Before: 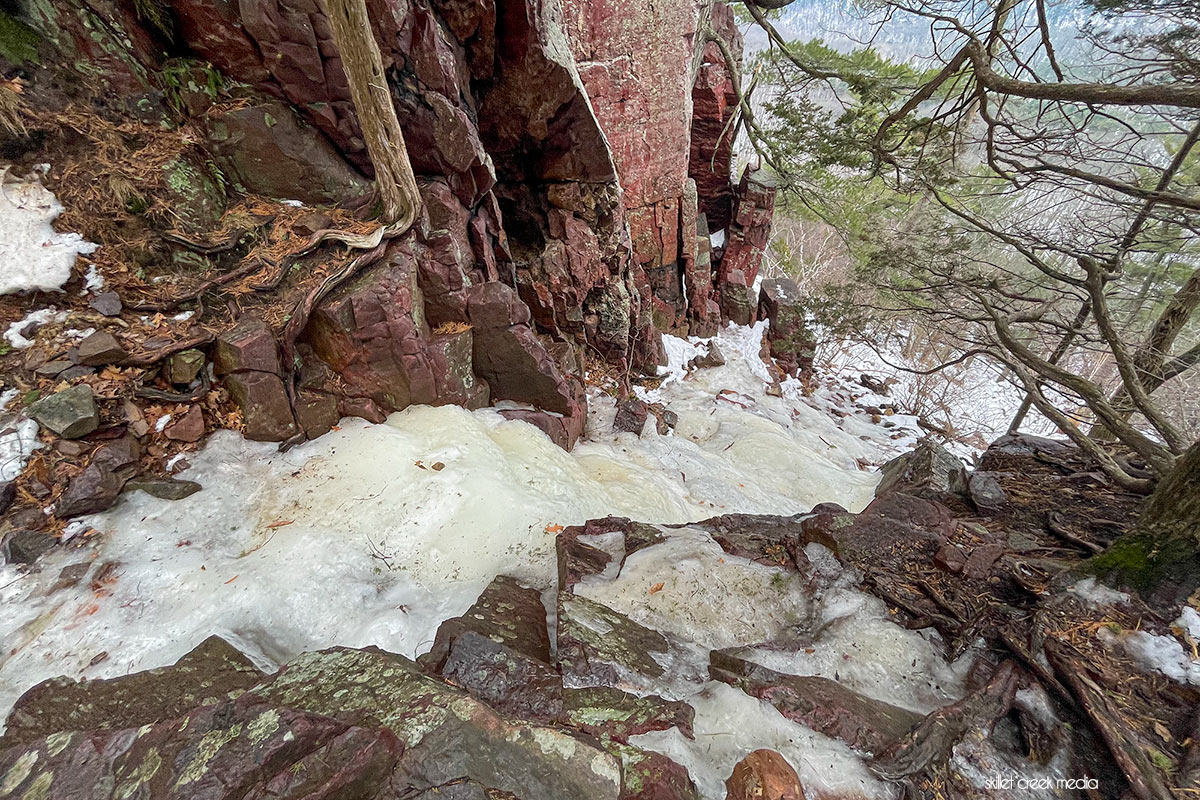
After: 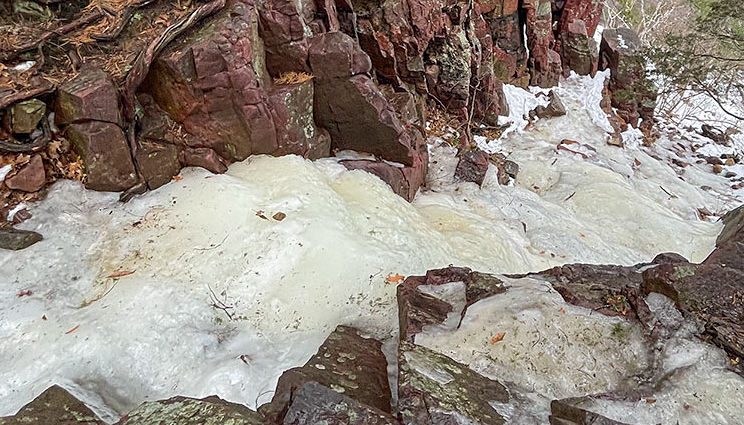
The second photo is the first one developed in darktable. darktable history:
sharpen: amount 0.2
crop: left 13.312%, top 31.28%, right 24.627%, bottom 15.582%
